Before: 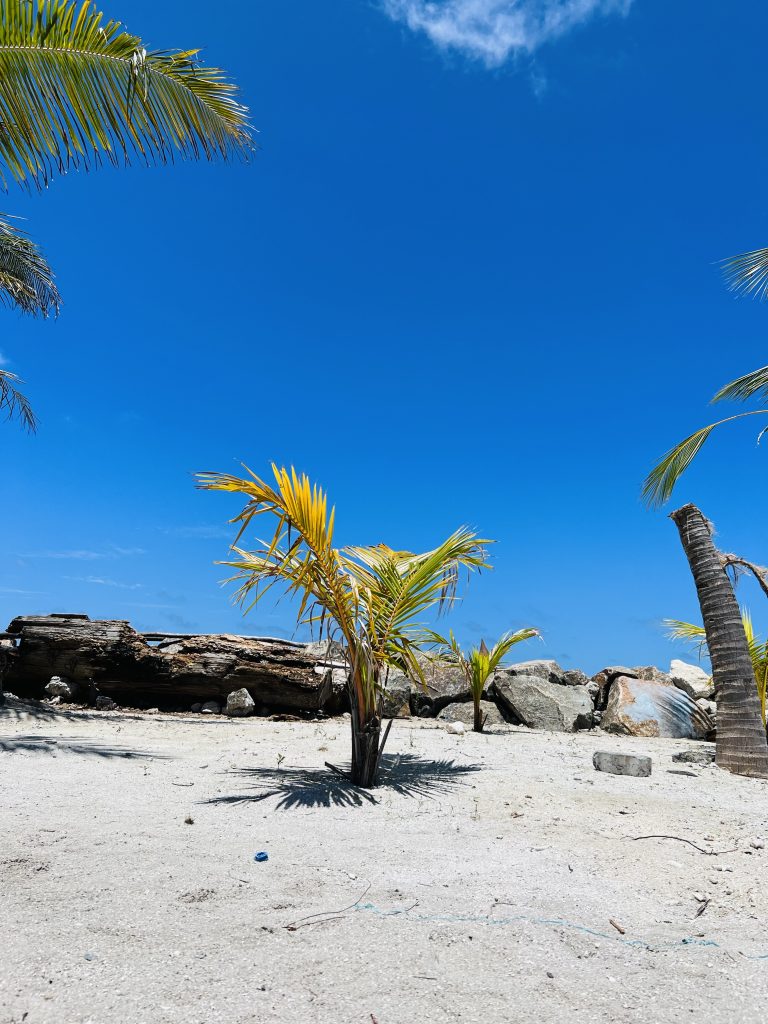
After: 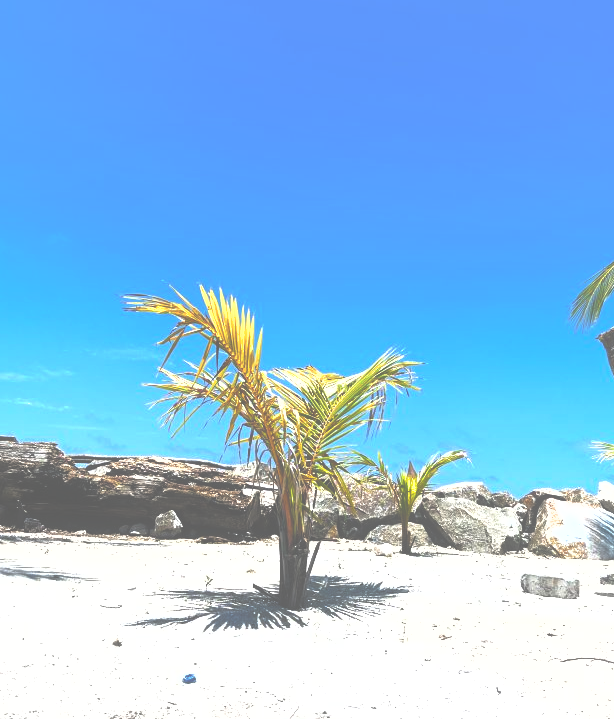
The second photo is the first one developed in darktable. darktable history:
tone equalizer: -8 EV -1.06 EV, -7 EV -1.01 EV, -6 EV -0.852 EV, -5 EV -0.612 EV, -3 EV 0.571 EV, -2 EV 0.869 EV, -1 EV 0.985 EV, +0 EV 1.05 EV
crop: left 9.403%, top 17.387%, right 10.647%, bottom 12.349%
exposure: black level correction -0.062, exposure -0.05 EV, compensate exposure bias true, compensate highlight preservation false
contrast brightness saturation: contrast 0.054, brightness 0.065, saturation 0.007
shadows and highlights: highlights color adjustment 49.14%
